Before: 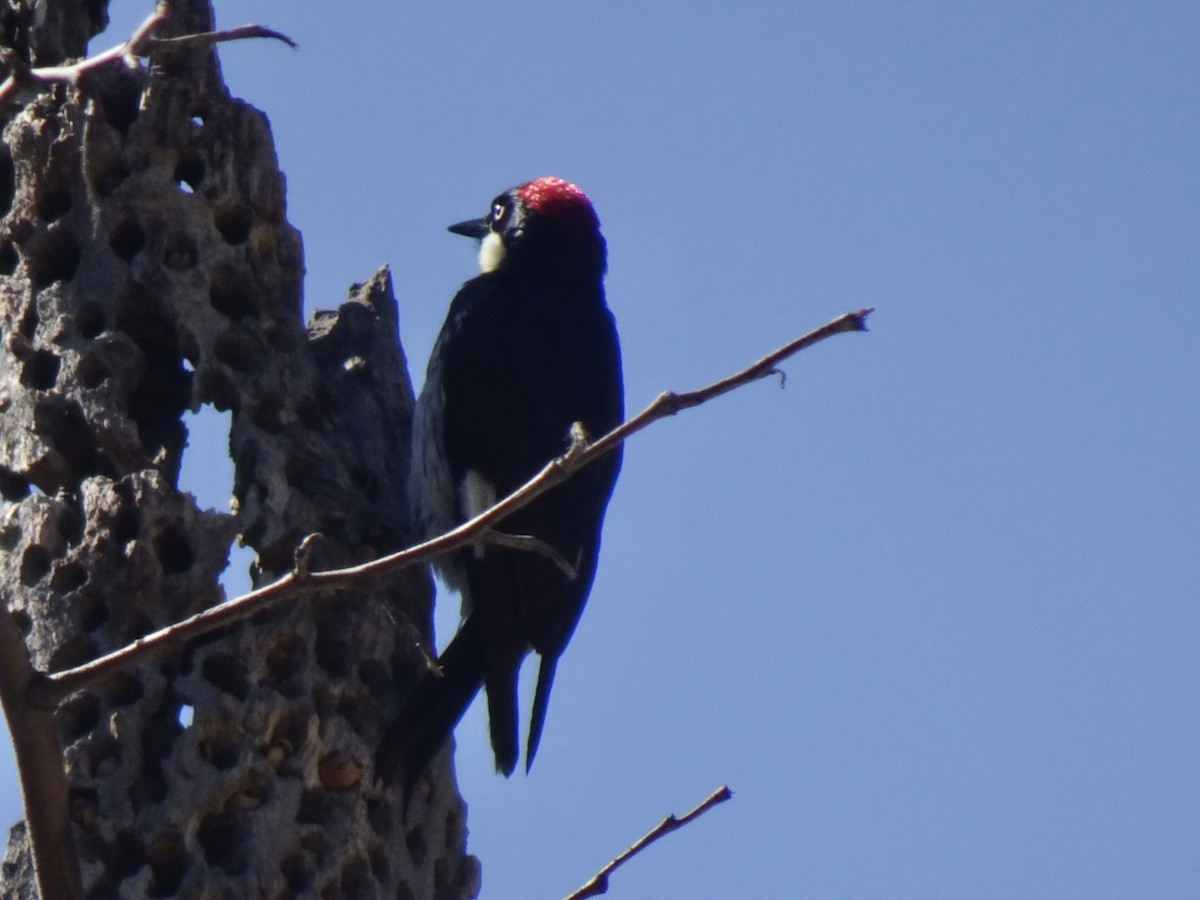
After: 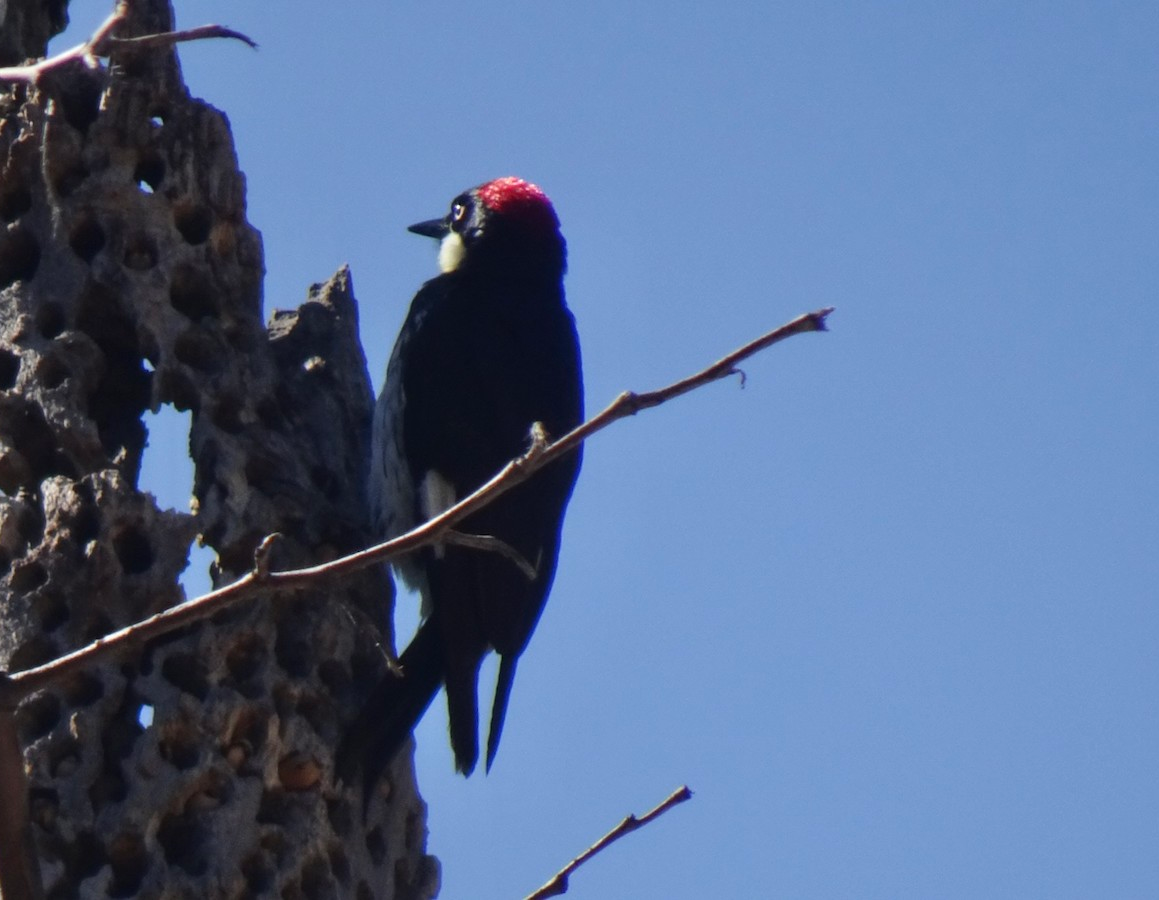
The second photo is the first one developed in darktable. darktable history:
crop and rotate: left 3.359%
